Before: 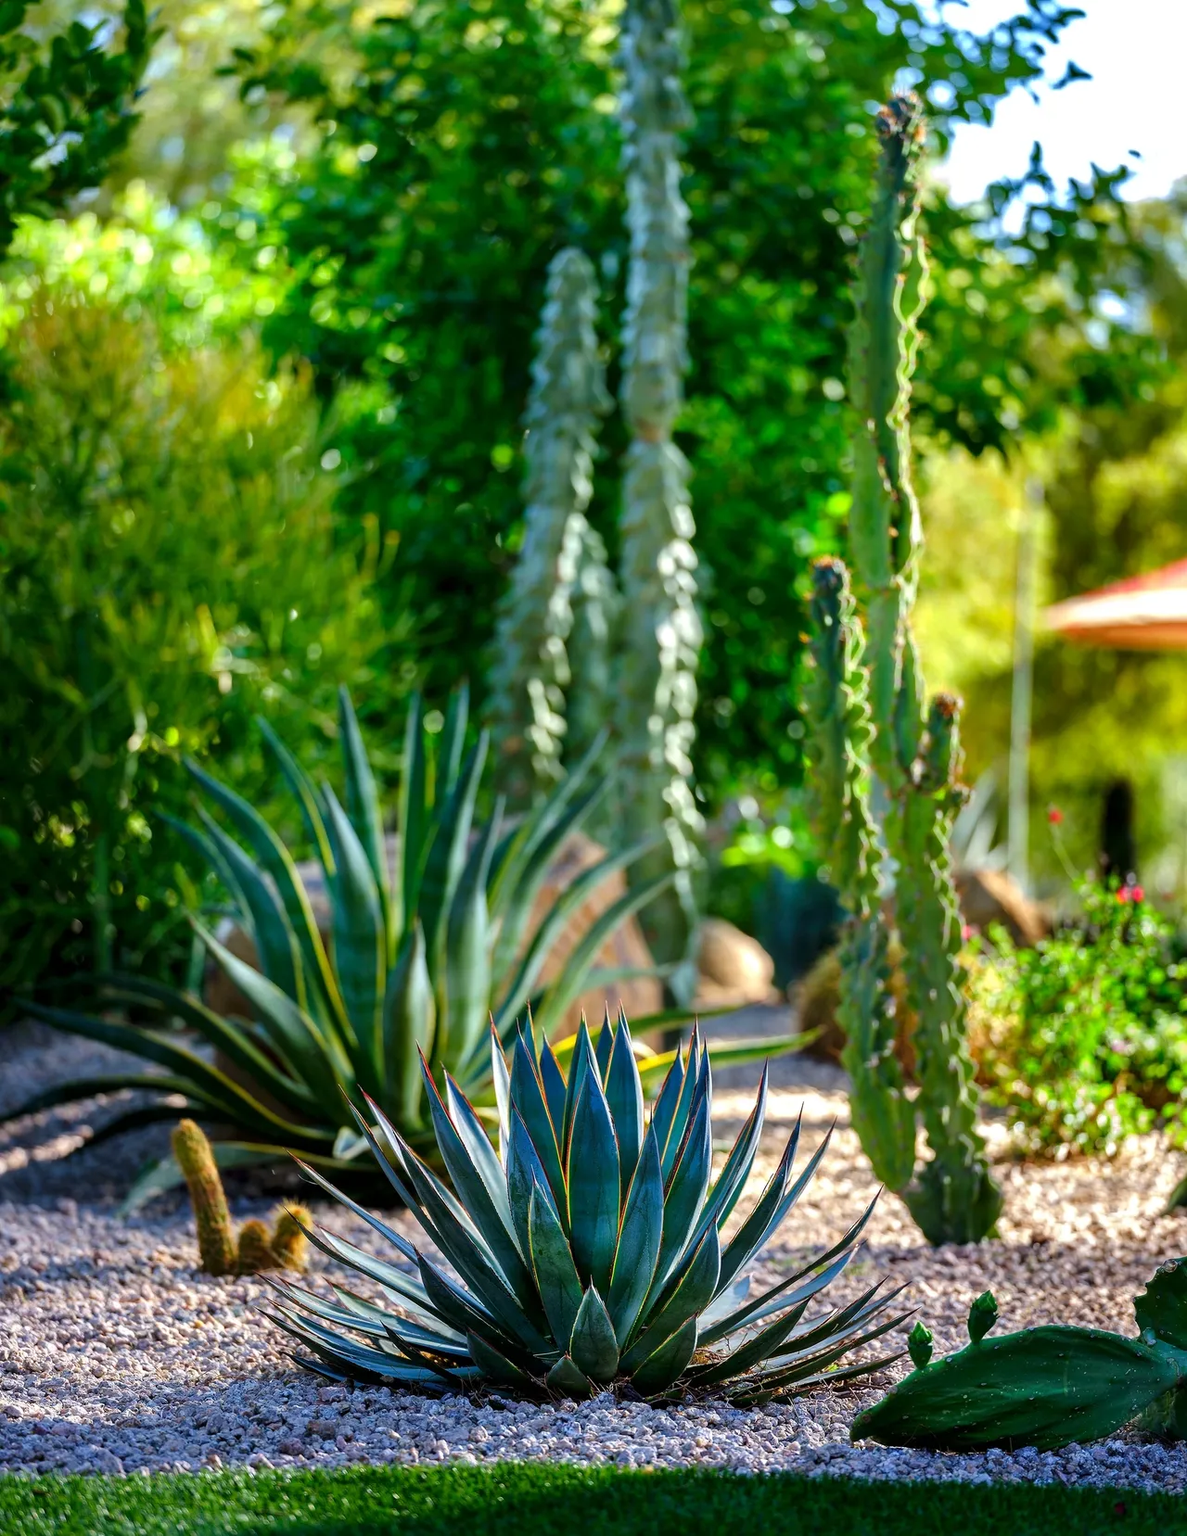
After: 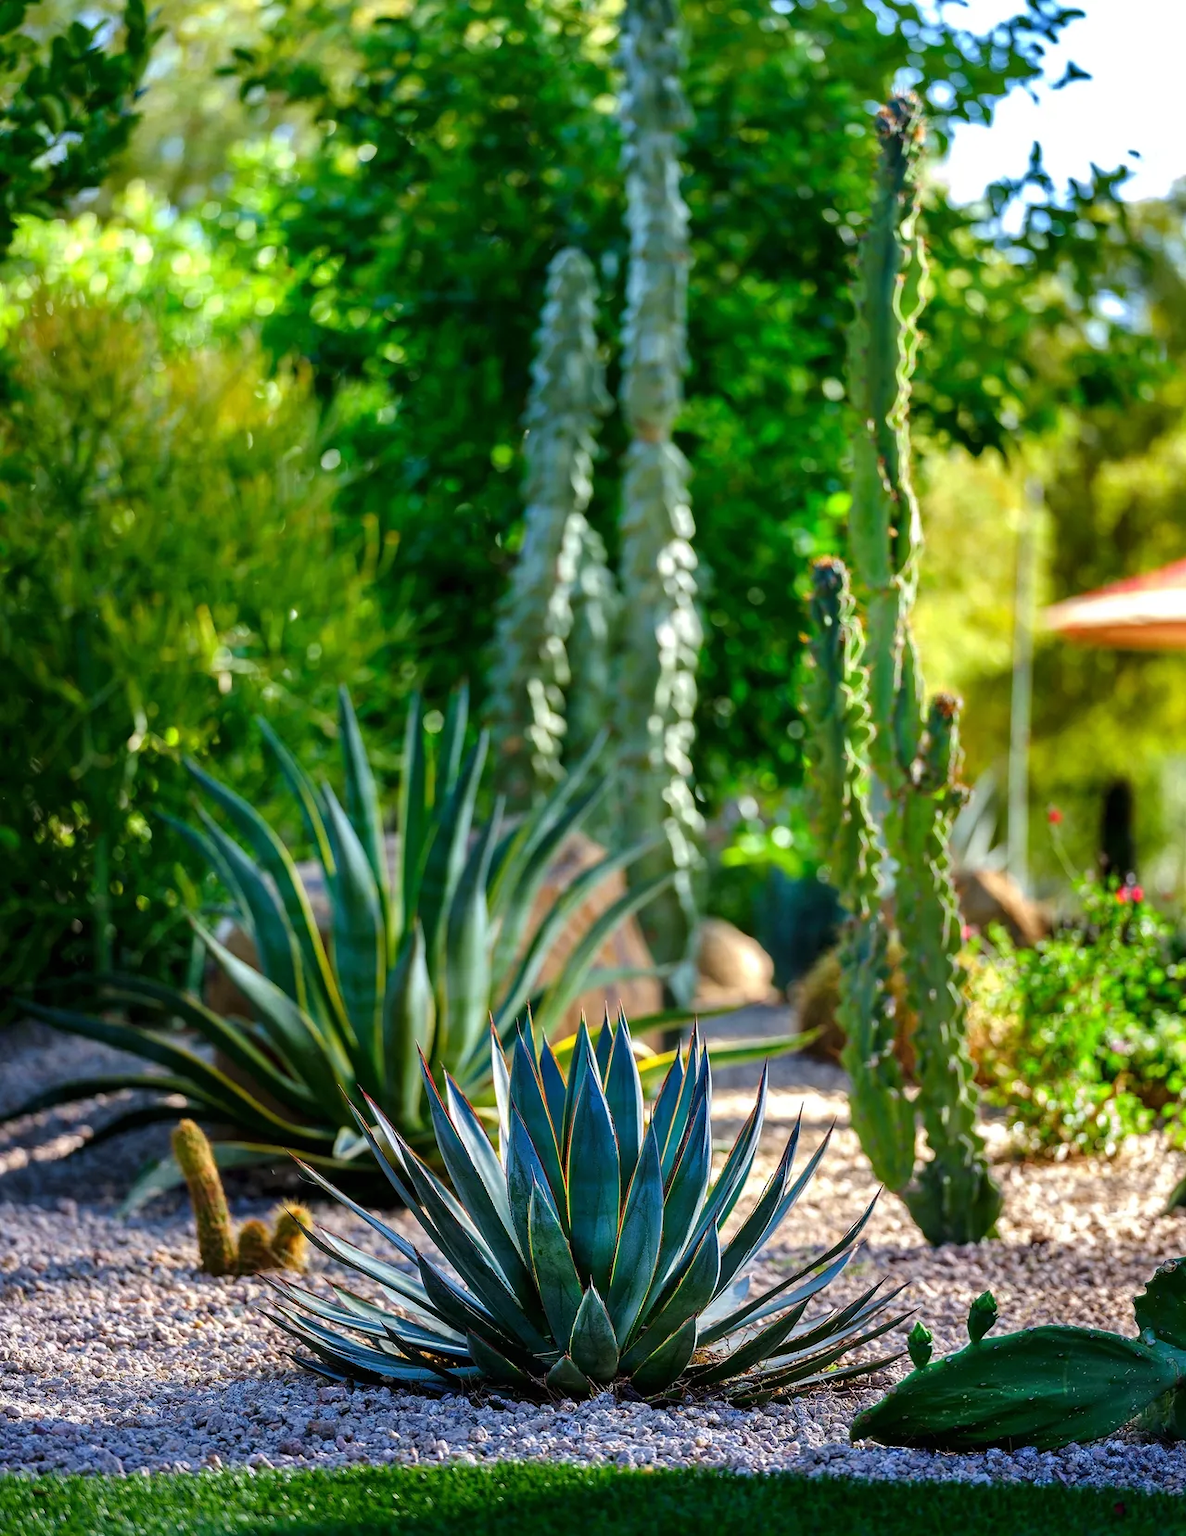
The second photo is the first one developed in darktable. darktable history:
exposure: black level correction 0, compensate highlight preservation false
